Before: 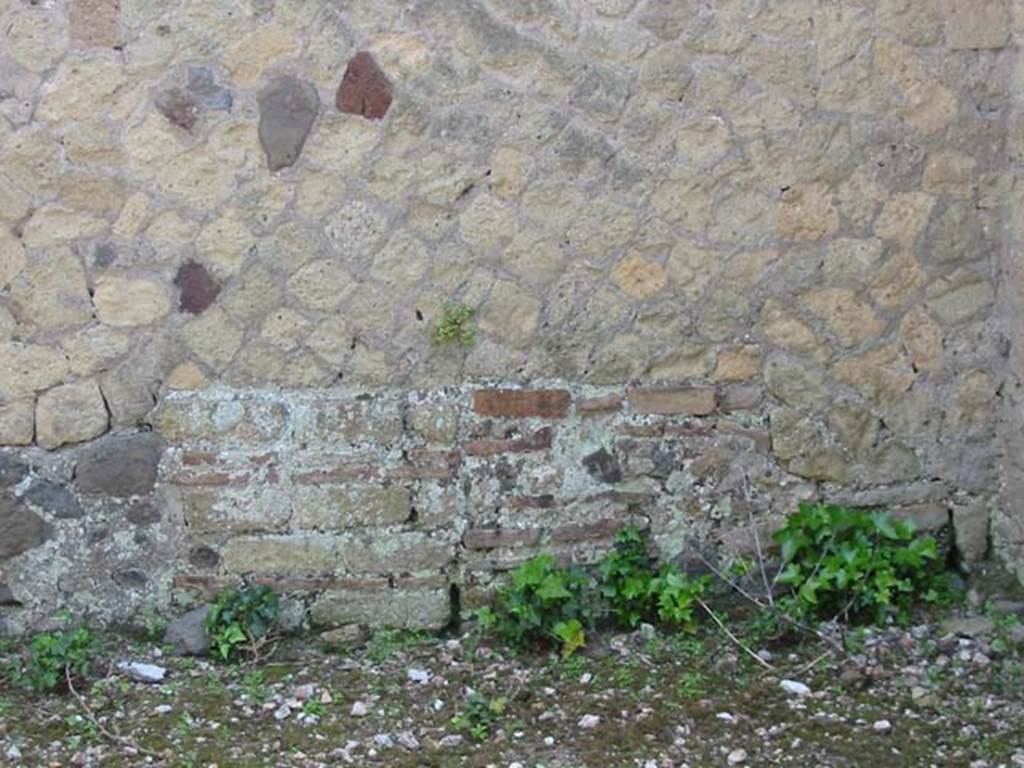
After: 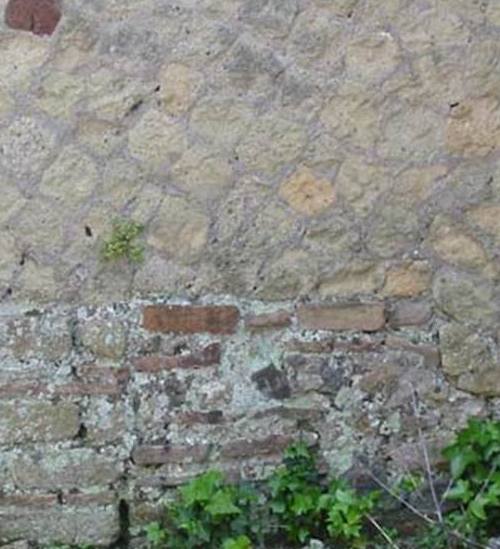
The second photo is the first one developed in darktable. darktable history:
crop: left 32.335%, top 10.997%, right 18.756%, bottom 17.503%
